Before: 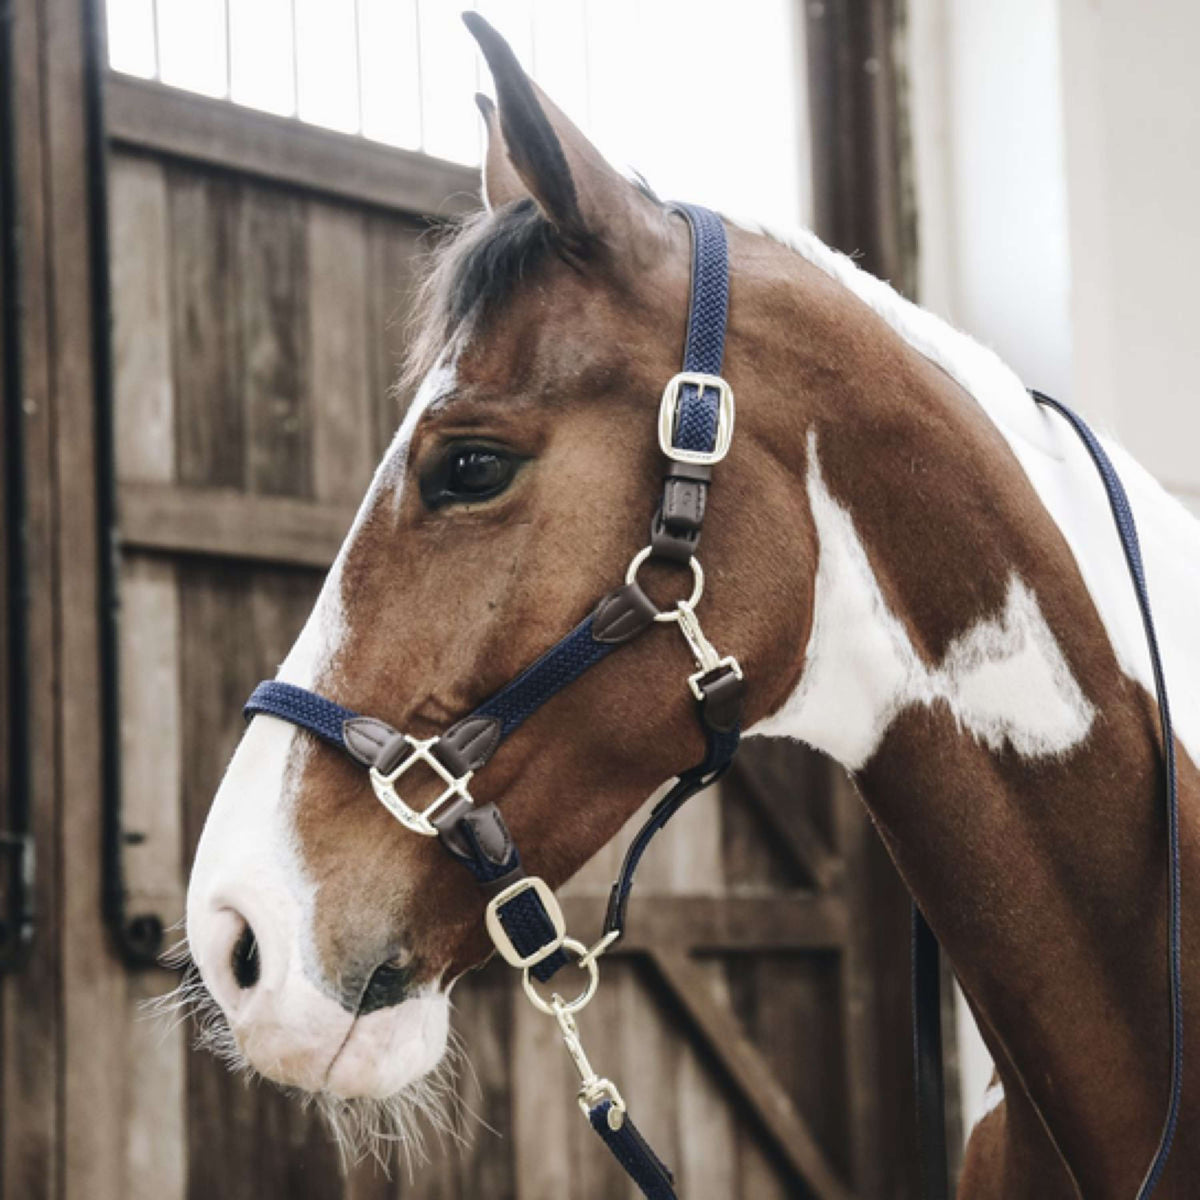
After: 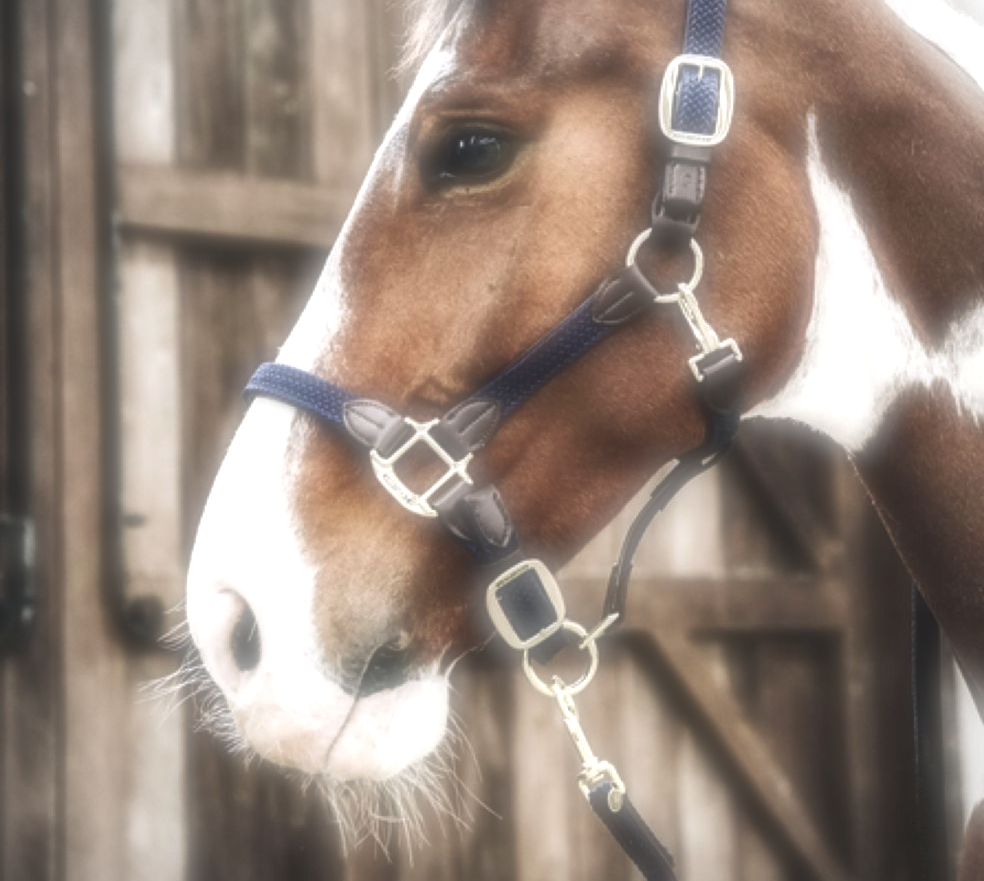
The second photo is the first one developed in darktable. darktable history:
crop: top 26.531%, right 17.959%
local contrast: on, module defaults
vignetting: brightness -0.167
exposure: black level correction 0, exposure 0.7 EV, compensate exposure bias true, compensate highlight preservation false
soften: on, module defaults
